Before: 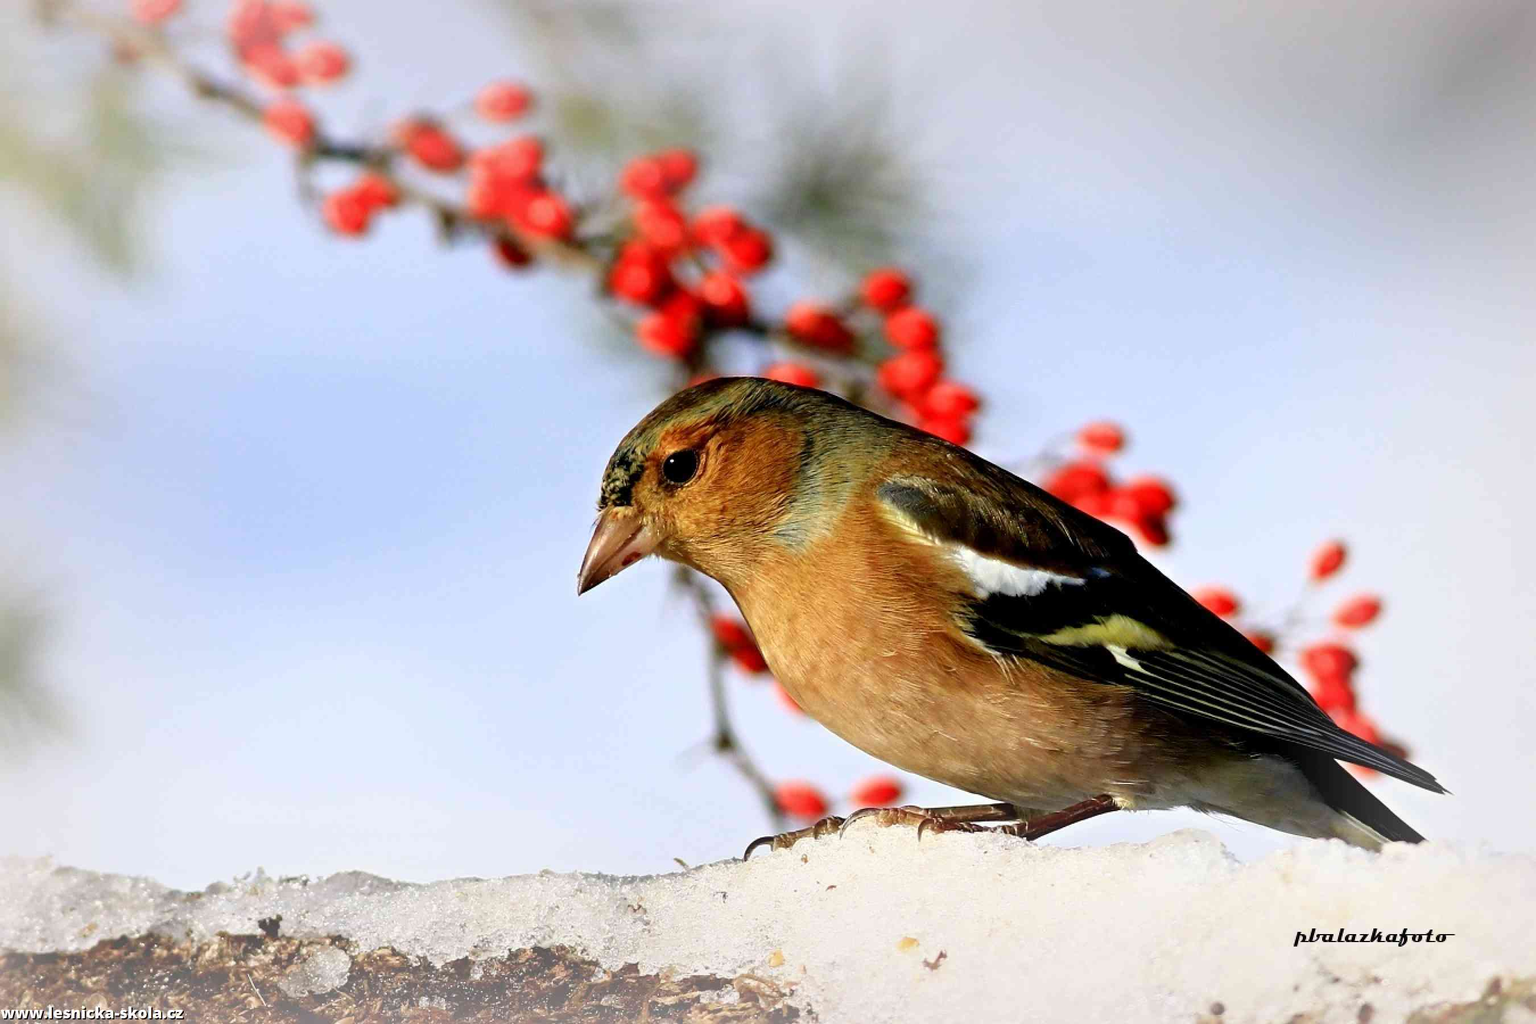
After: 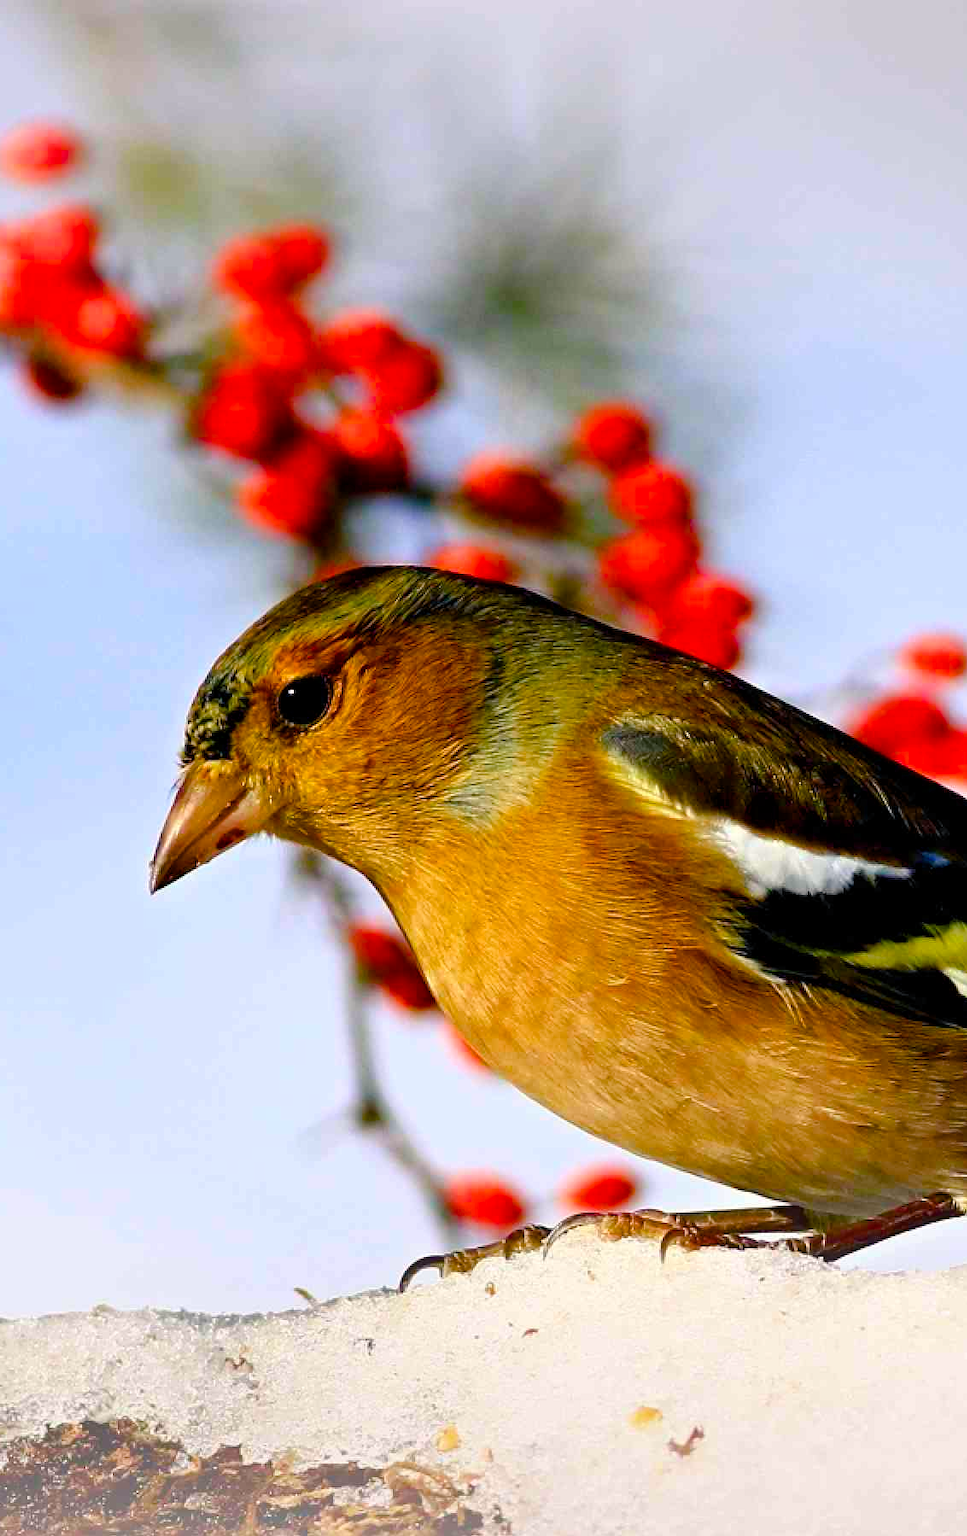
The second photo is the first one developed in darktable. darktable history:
color balance rgb: shadows lift › chroma 2.042%, shadows lift › hue 247.24°, highlights gain › luminance 1.254%, highlights gain › chroma 0.365%, highlights gain › hue 43.32°, perceptual saturation grading › global saturation 45.576%, perceptual saturation grading › highlights -25.251%, perceptual saturation grading › shadows 49.39%, global vibrance 20%
crop: left 31.147%, right 26.887%
